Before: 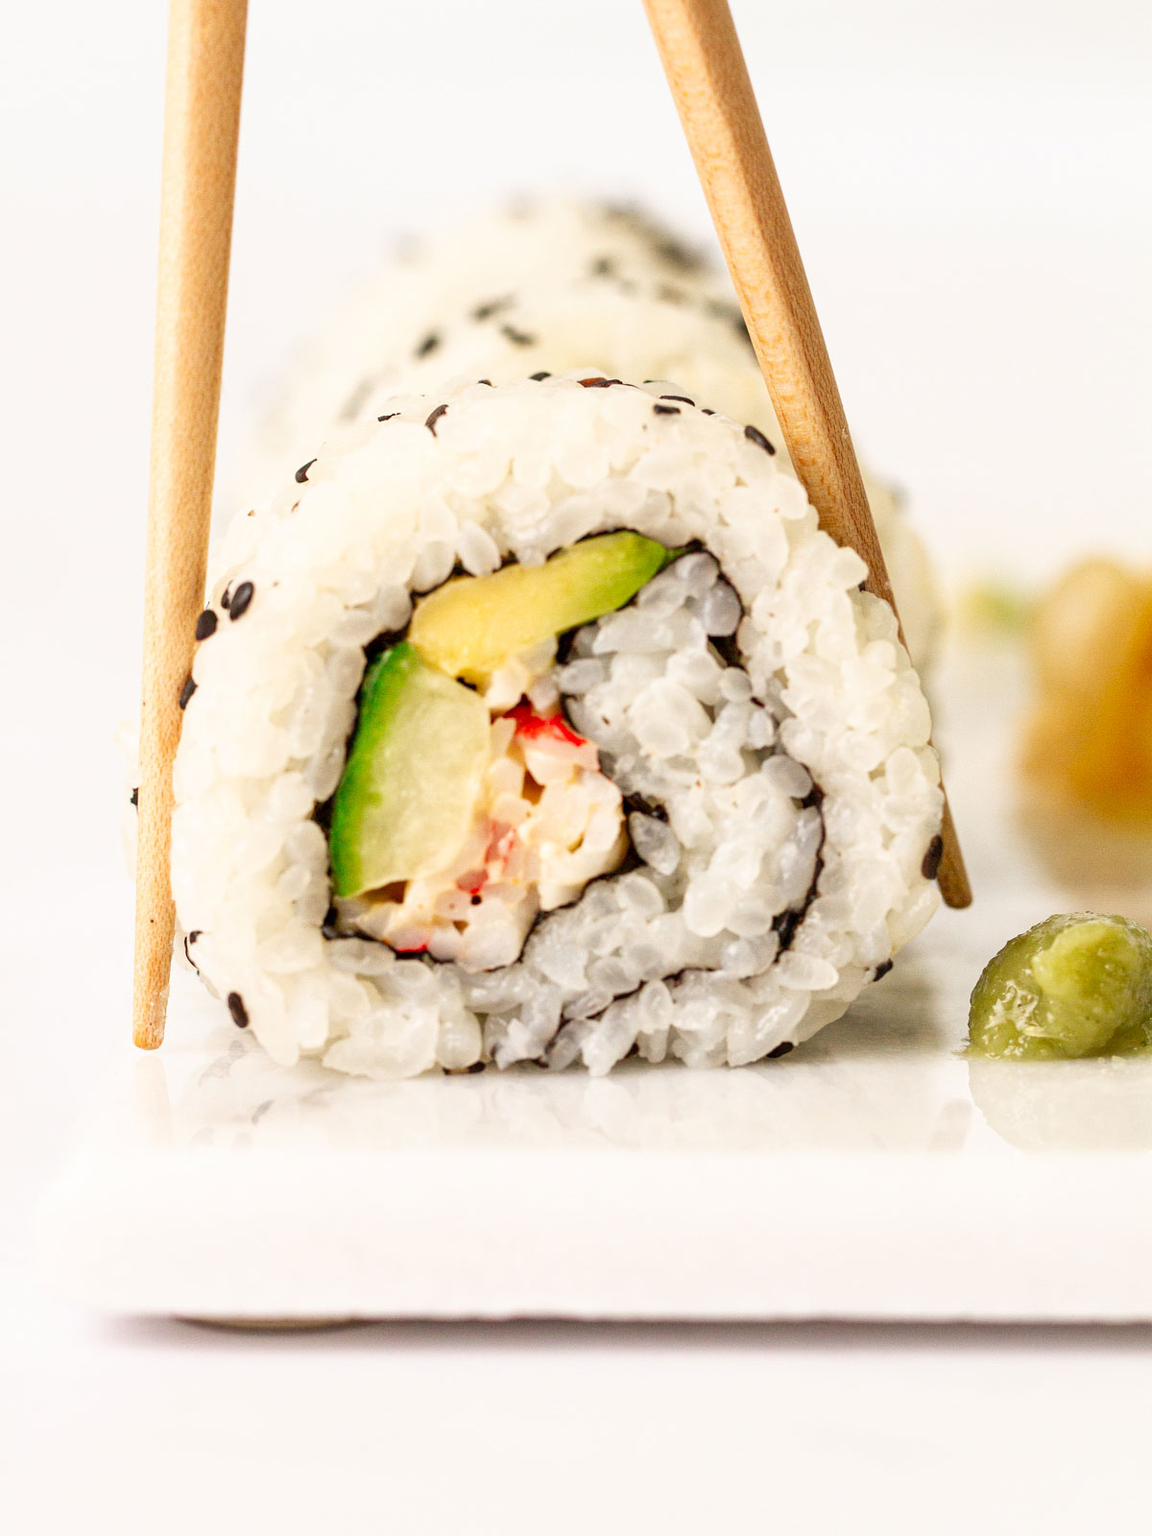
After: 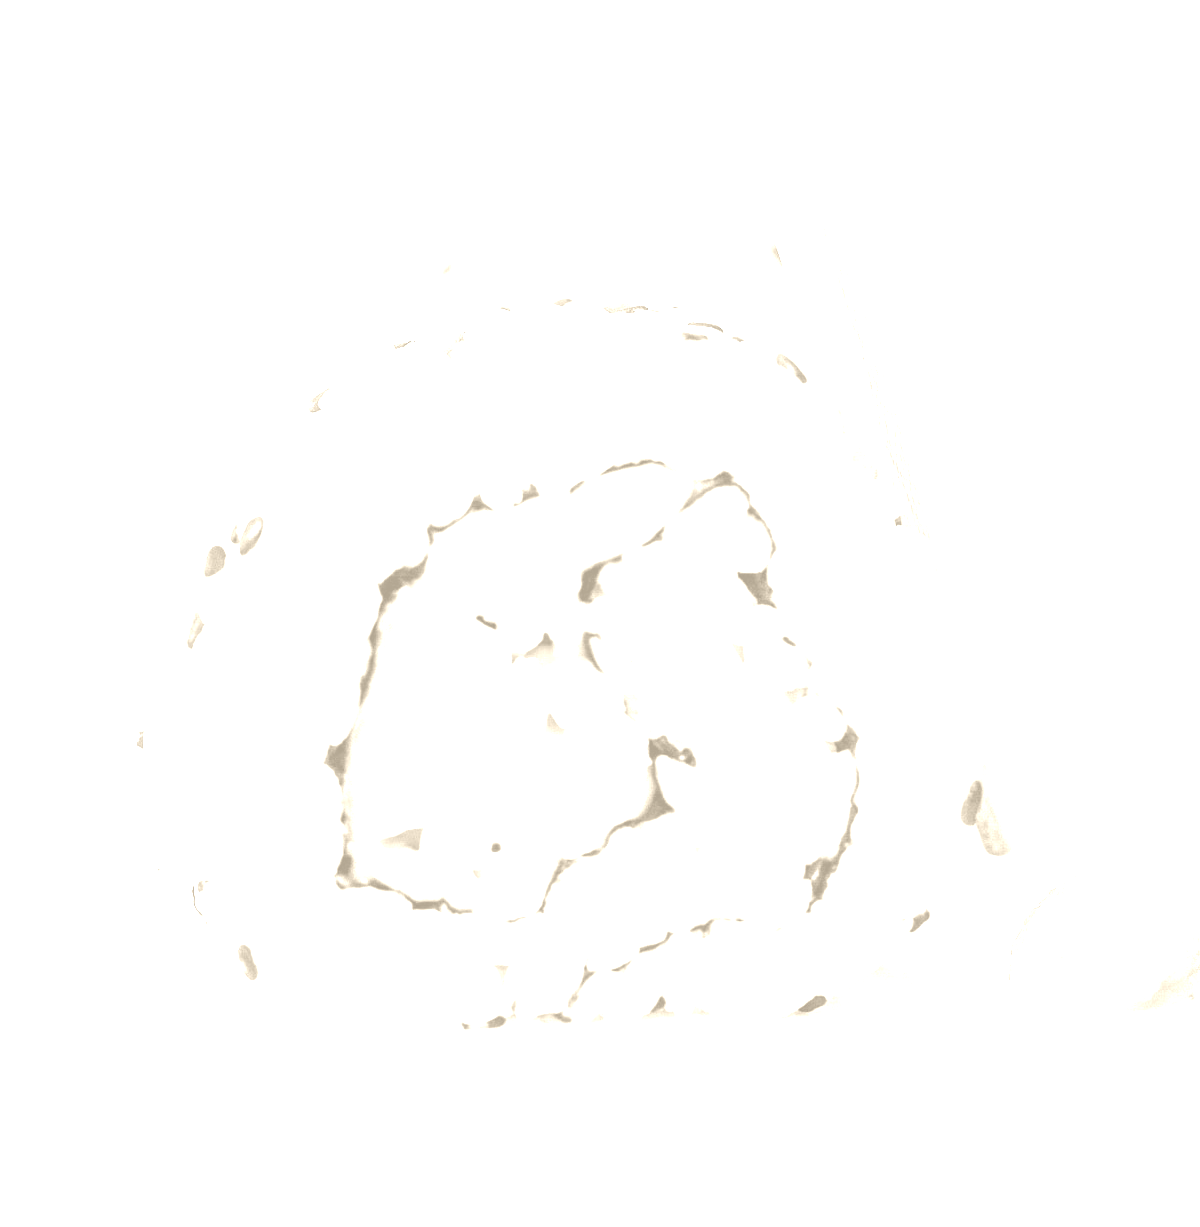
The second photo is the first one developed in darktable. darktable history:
color balance rgb: perceptual saturation grading › global saturation 25%, perceptual brilliance grading › global brilliance 35%, perceptual brilliance grading › highlights 50%, perceptual brilliance grading › mid-tones 60%, perceptual brilliance grading › shadows 35%, global vibrance 20%
crop: top 5.667%, bottom 17.637%
colorize: hue 36°, saturation 71%, lightness 80.79%
